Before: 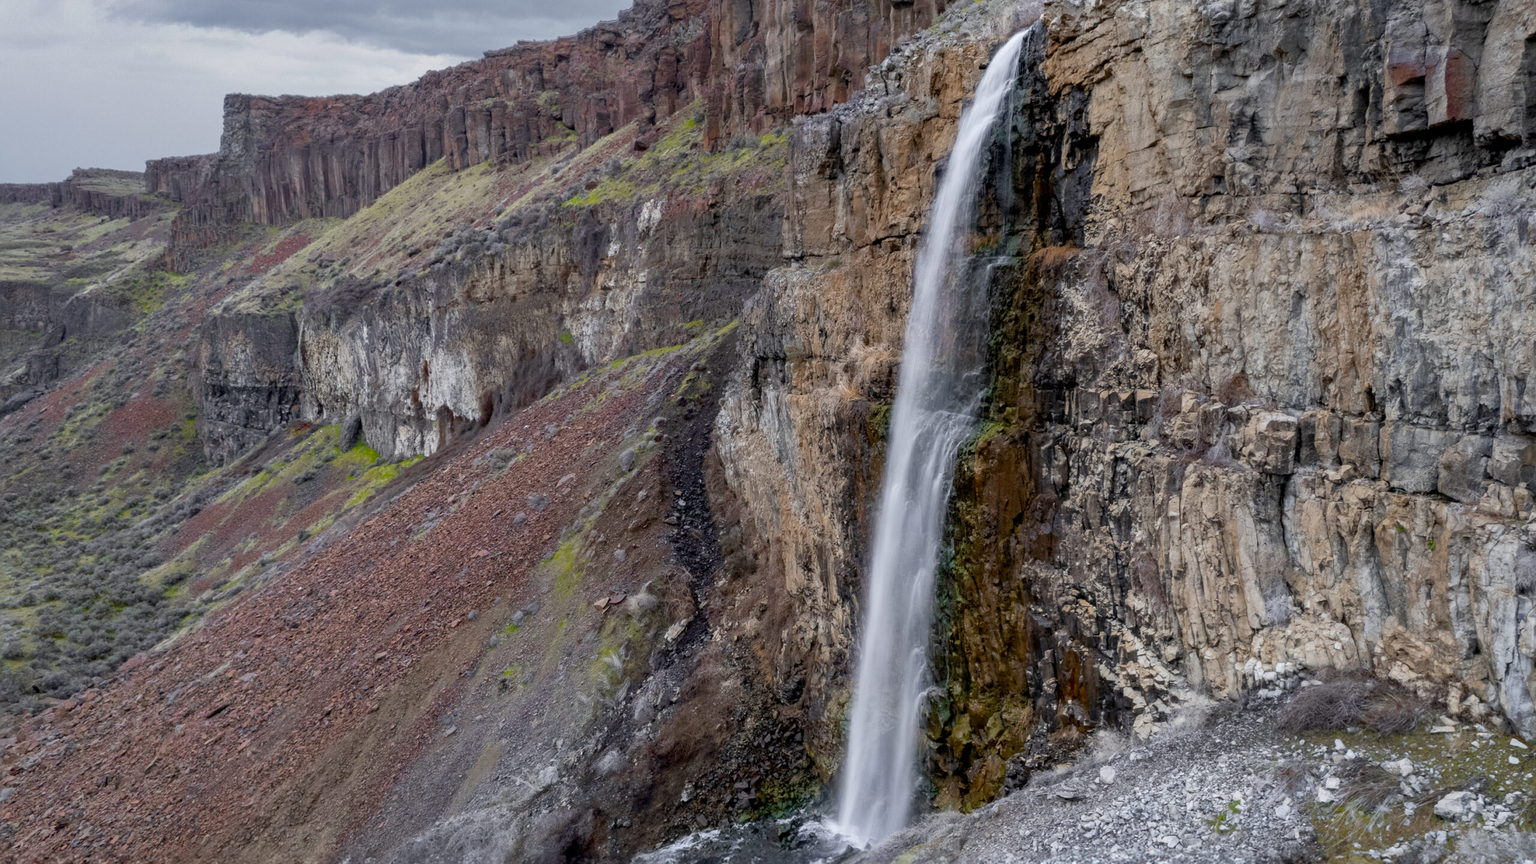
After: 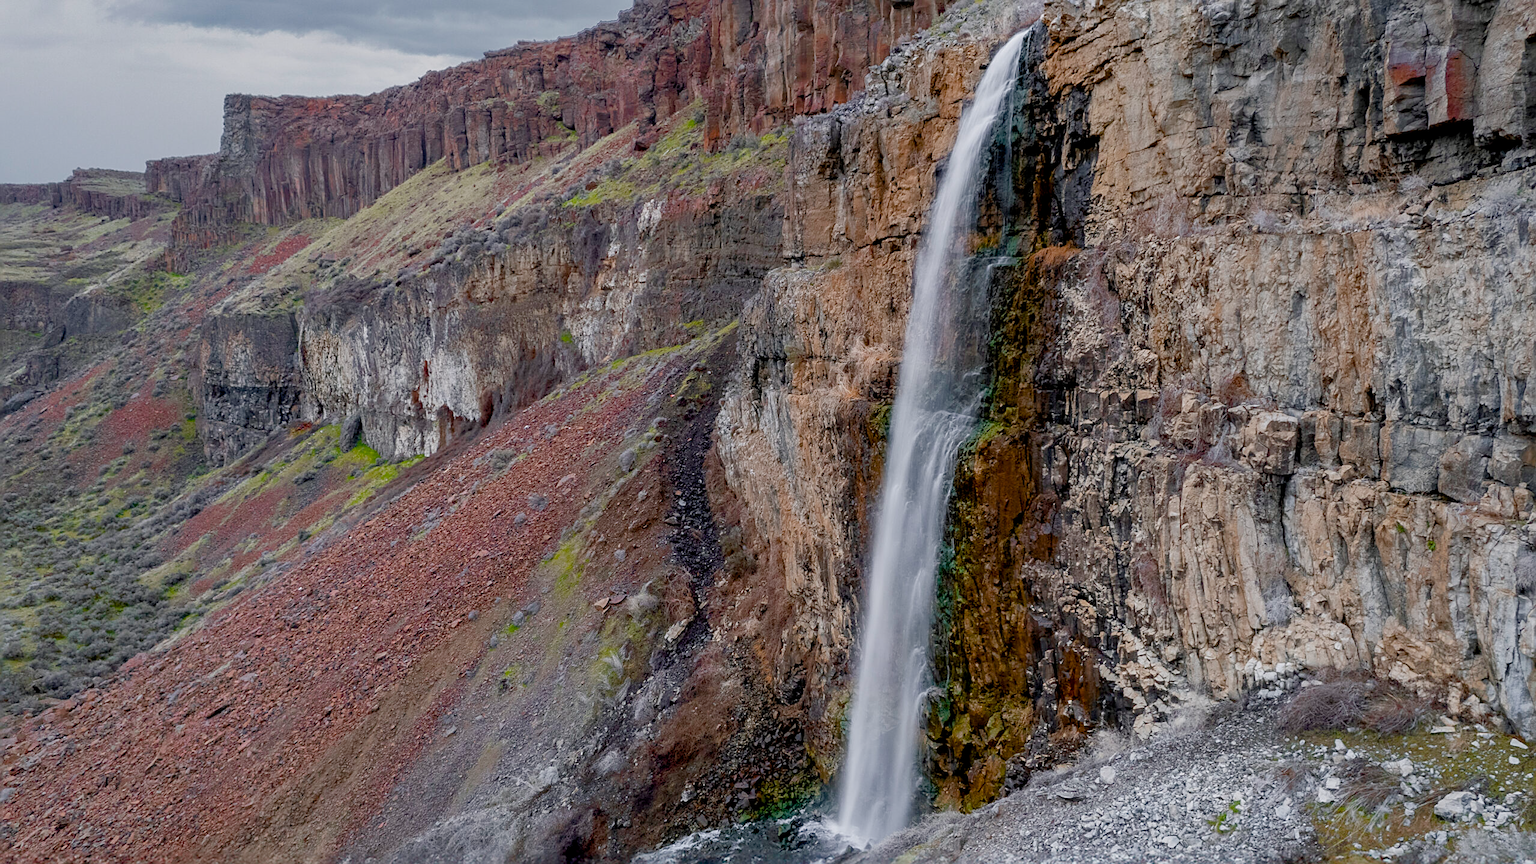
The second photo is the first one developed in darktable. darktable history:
color balance rgb: shadows lift › chroma 1%, shadows lift › hue 113°, highlights gain › chroma 0.2%, highlights gain › hue 333°, perceptual saturation grading › global saturation 20%, perceptual saturation grading › highlights -50%, perceptual saturation grading › shadows 25%, contrast -10%
sharpen: on, module defaults
